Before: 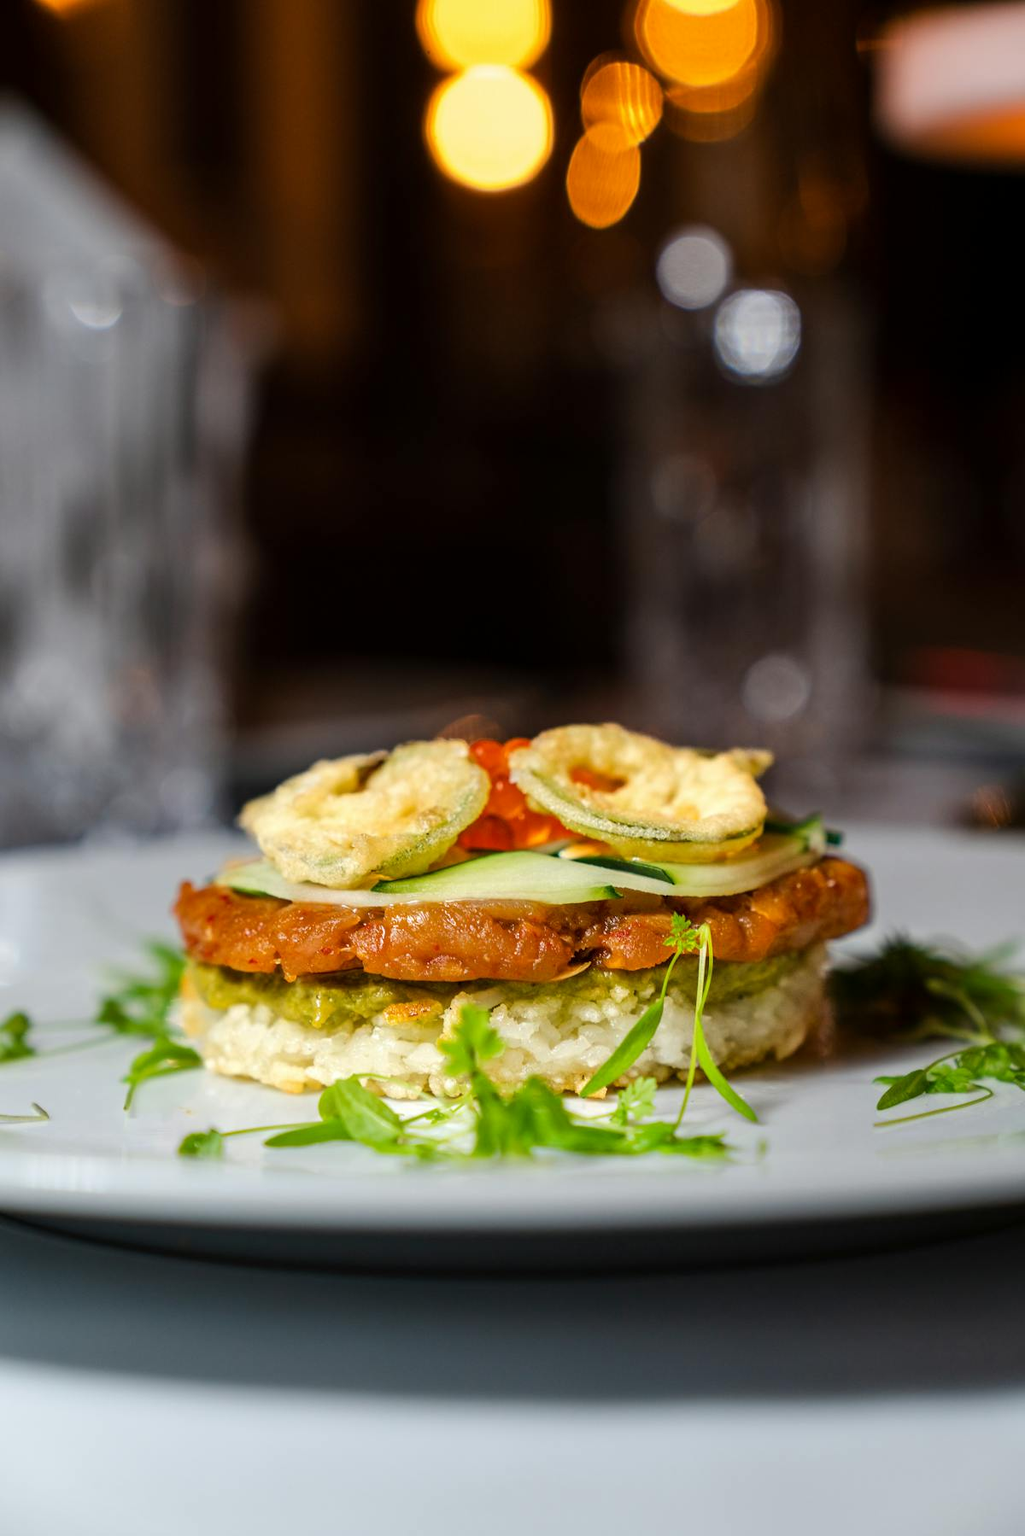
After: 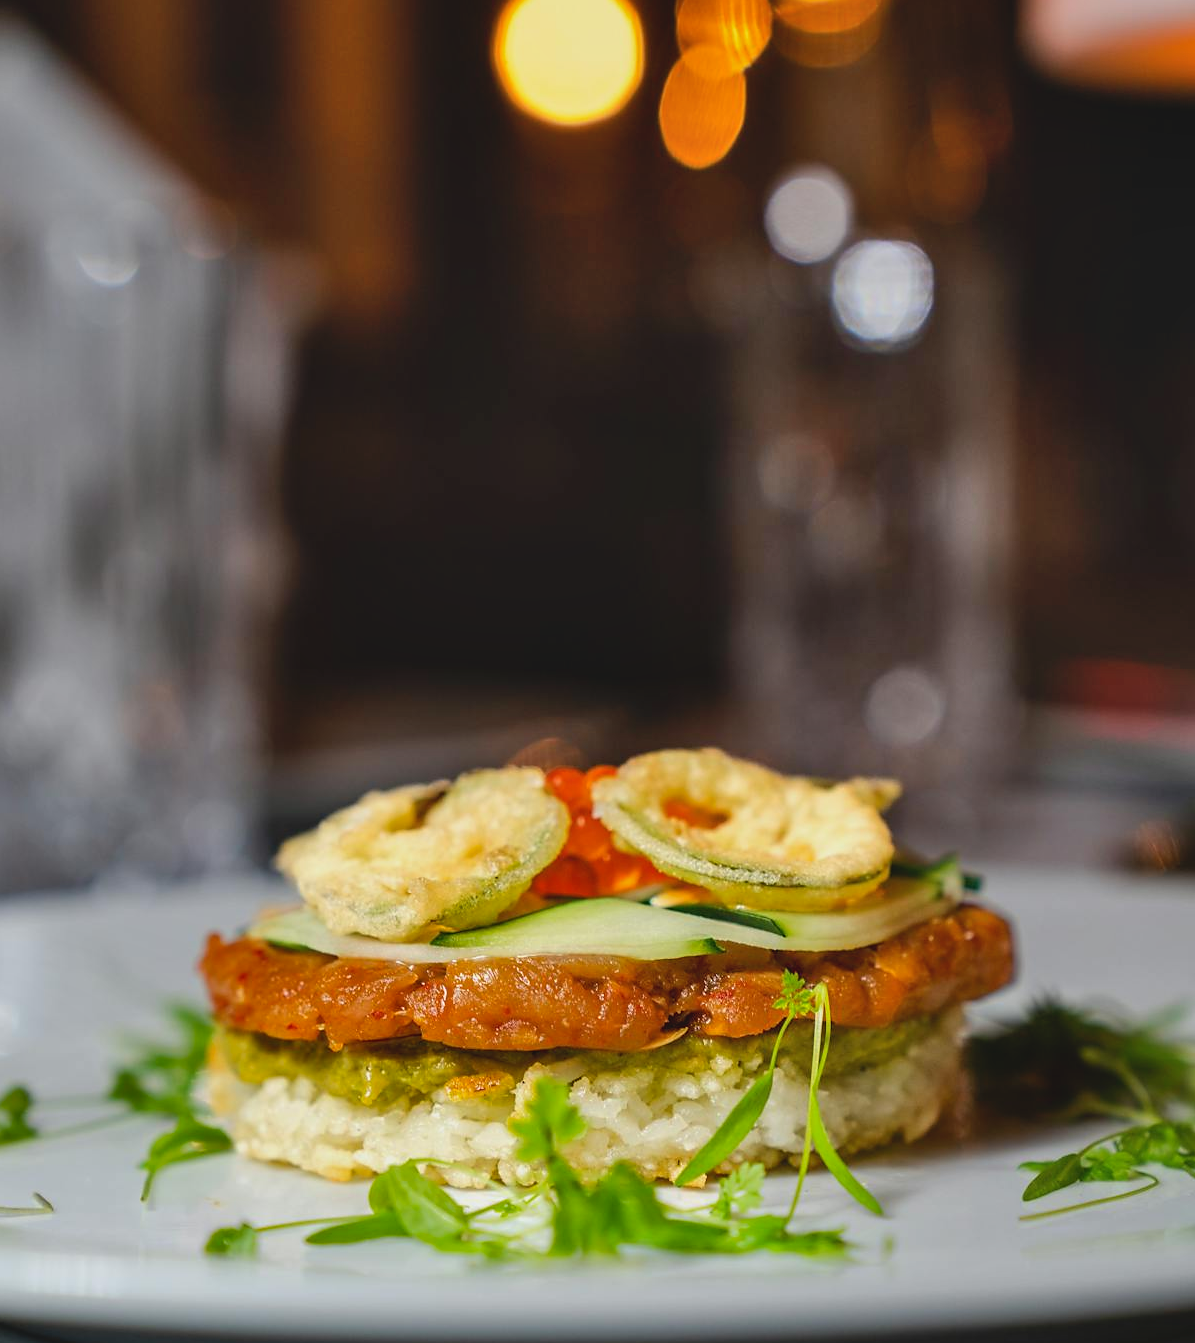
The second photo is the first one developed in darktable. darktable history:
shadows and highlights: soften with gaussian
crop: left 0.392%, top 5.507%, bottom 19.84%
contrast brightness saturation: contrast -0.12
sharpen: radius 1.598, amount 0.366, threshold 1.597
